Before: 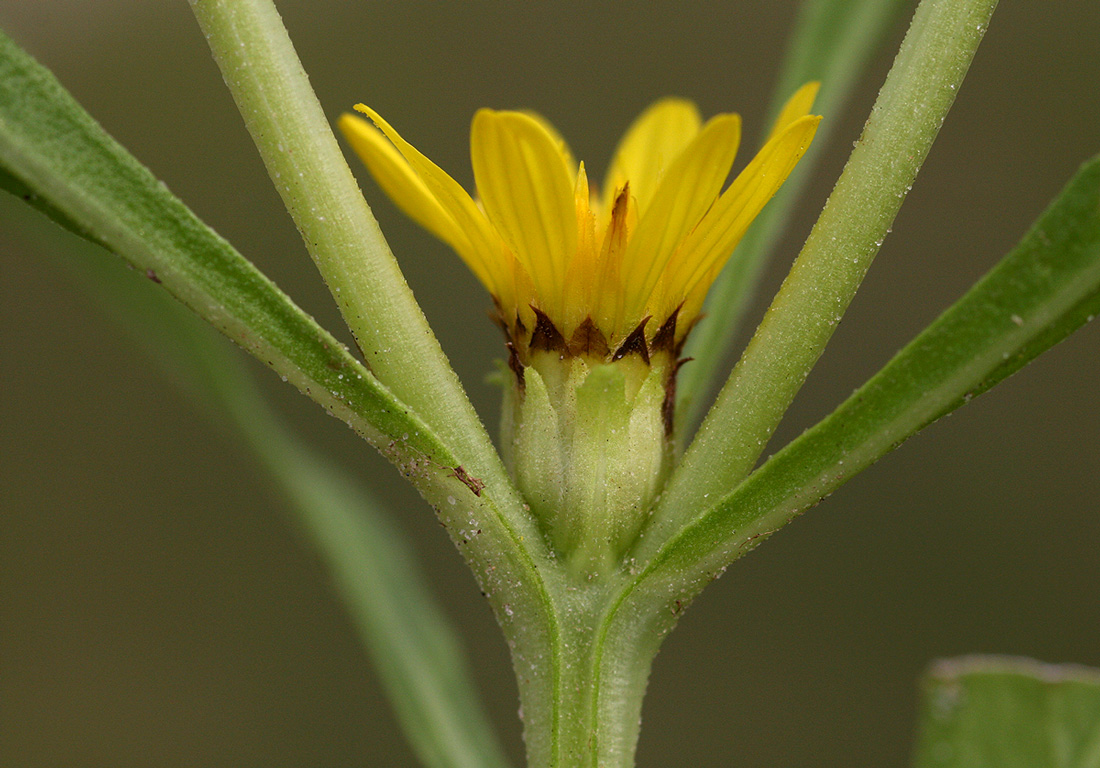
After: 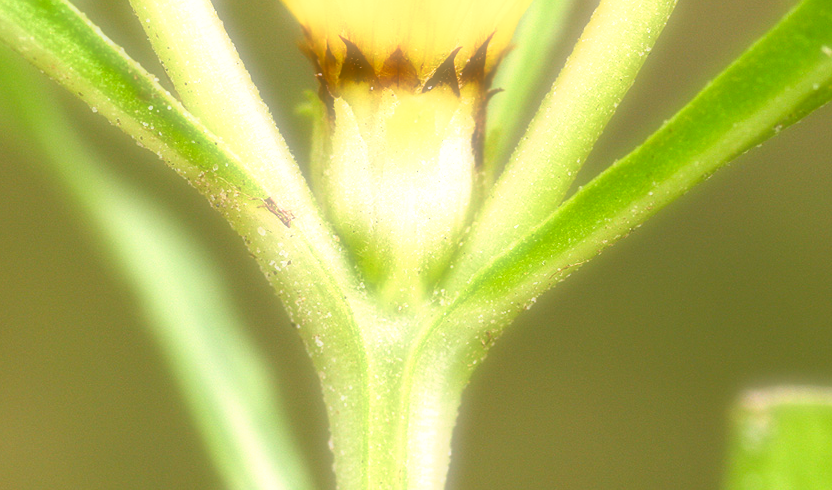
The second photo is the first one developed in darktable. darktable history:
soften: on, module defaults
crop and rotate: left 17.299%, top 35.115%, right 7.015%, bottom 1.024%
tone curve: curves: ch0 [(0, 0) (0.003, 0) (0.011, 0.001) (0.025, 0.003) (0.044, 0.004) (0.069, 0.007) (0.1, 0.01) (0.136, 0.033) (0.177, 0.082) (0.224, 0.141) (0.277, 0.208) (0.335, 0.282) (0.399, 0.363) (0.468, 0.451) (0.543, 0.545) (0.623, 0.647) (0.709, 0.756) (0.801, 0.87) (0.898, 0.972) (1, 1)], preserve colors none
exposure: black level correction 0.001, exposure 1.84 EV, compensate highlight preservation false
